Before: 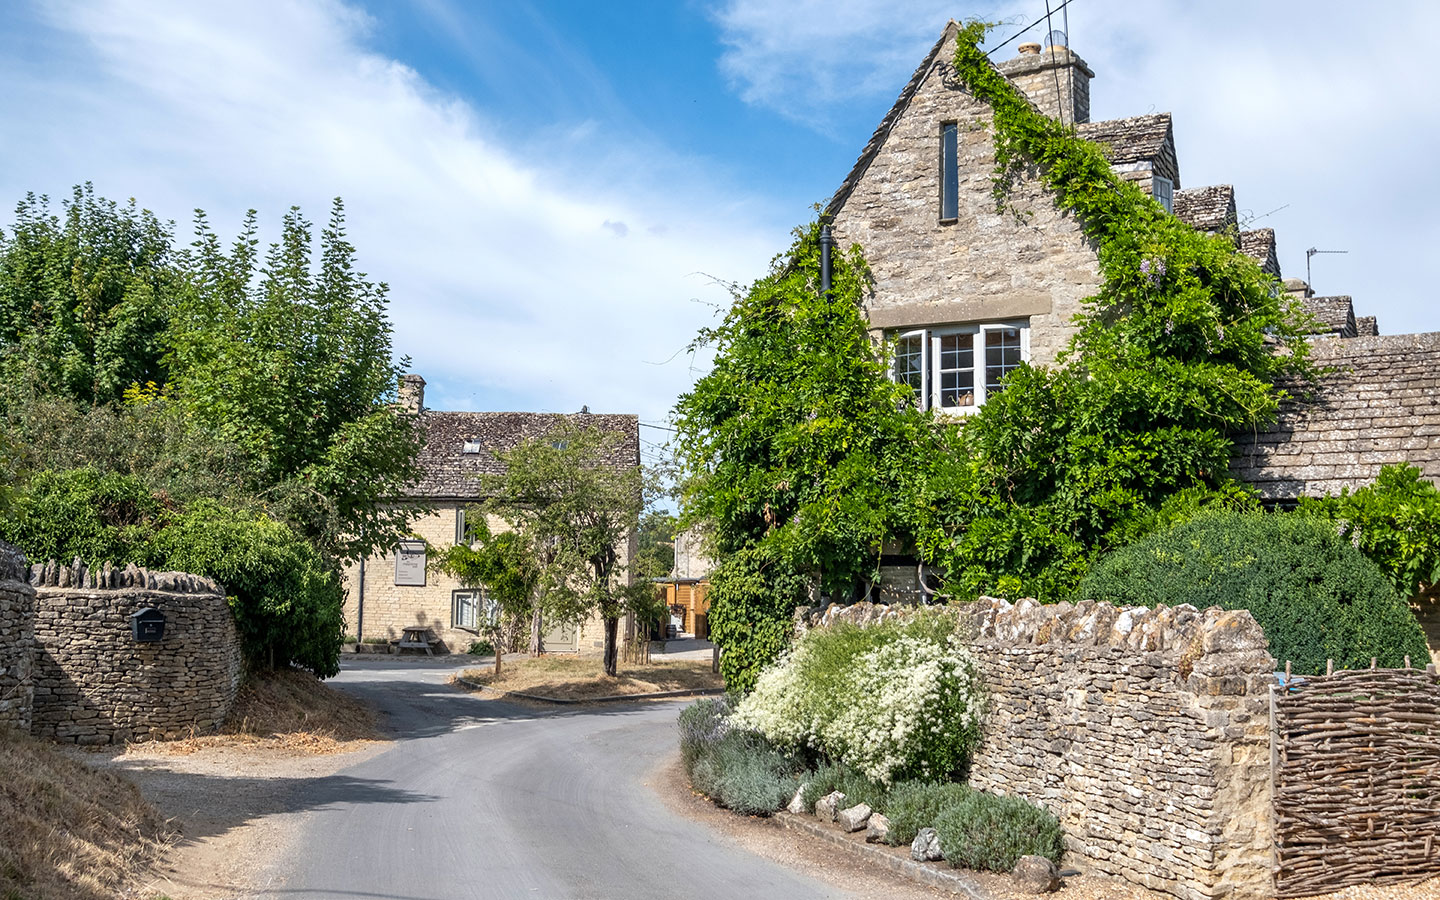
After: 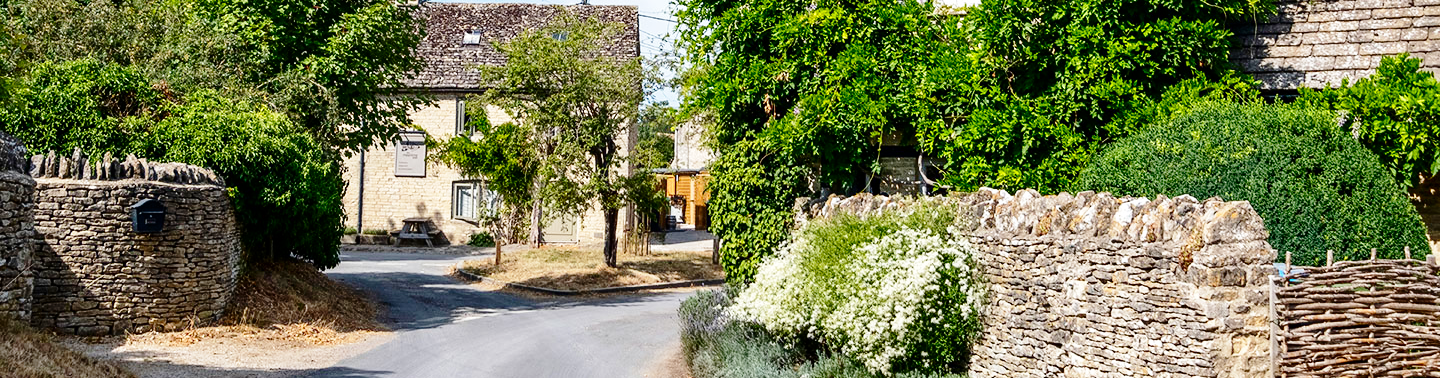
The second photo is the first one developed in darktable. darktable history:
contrast brightness saturation: contrast 0.12, brightness -0.12, saturation 0.2
base curve: curves: ch0 [(0, 0) (0.028, 0.03) (0.121, 0.232) (0.46, 0.748) (0.859, 0.968) (1, 1)], preserve colors none
crop: top 45.551%, bottom 12.262%
rgb curve: curves: ch0 [(0, 0) (0.175, 0.154) (0.785, 0.663) (1, 1)]
